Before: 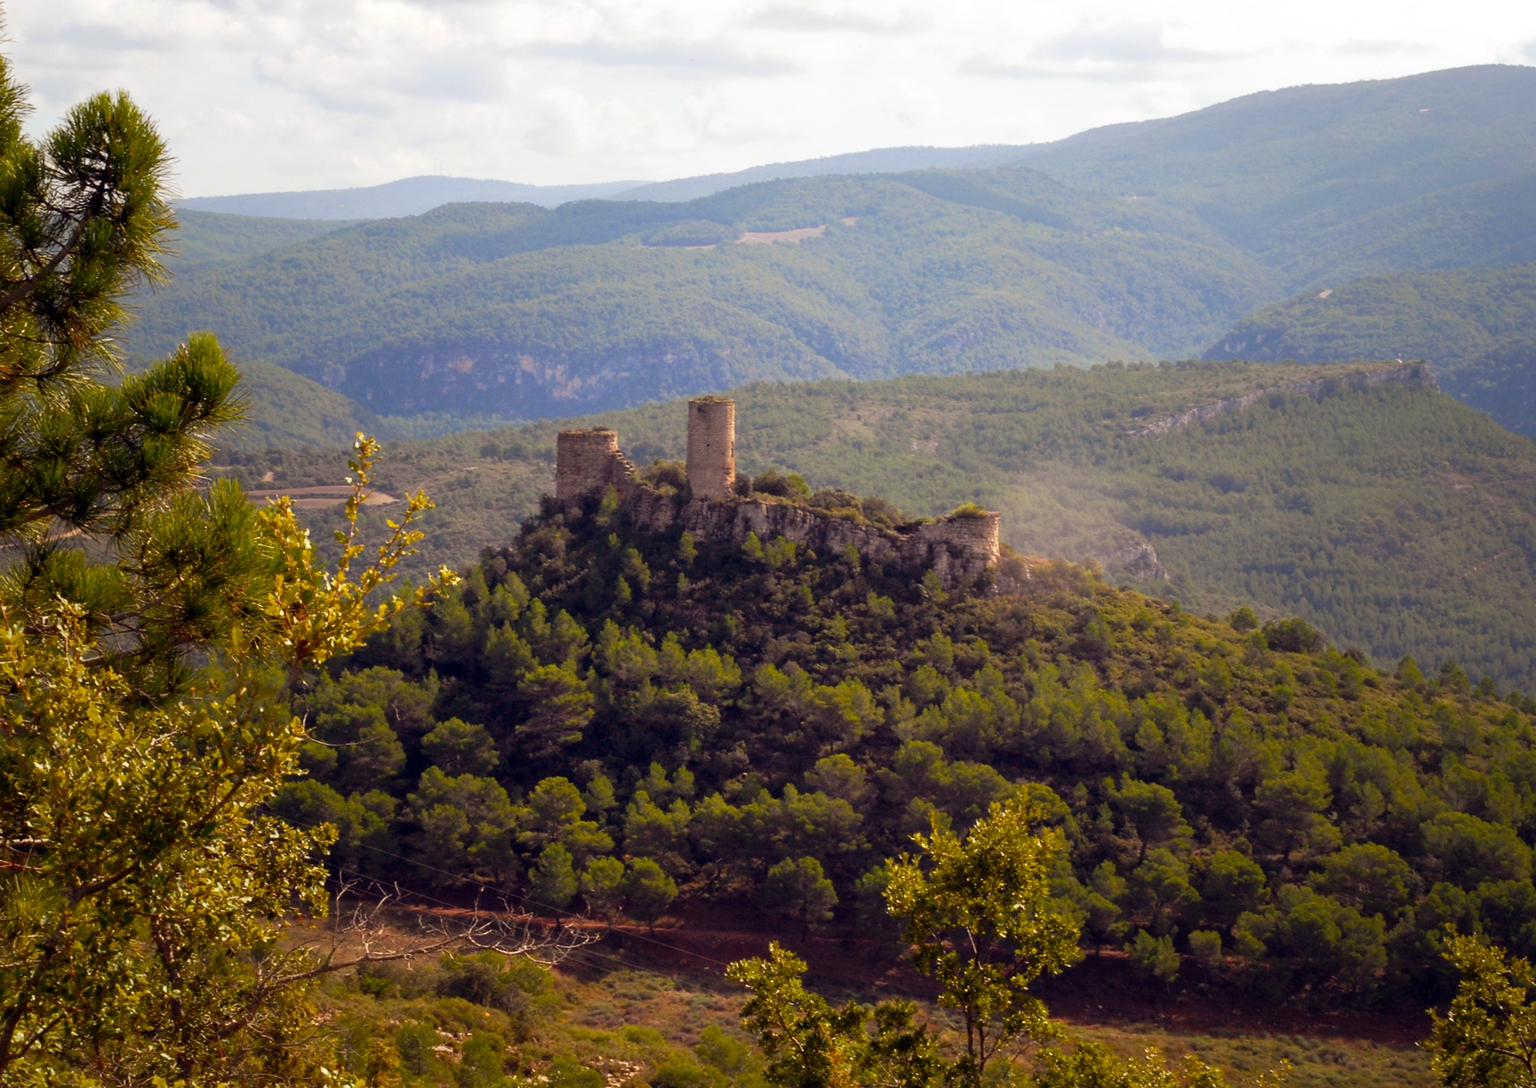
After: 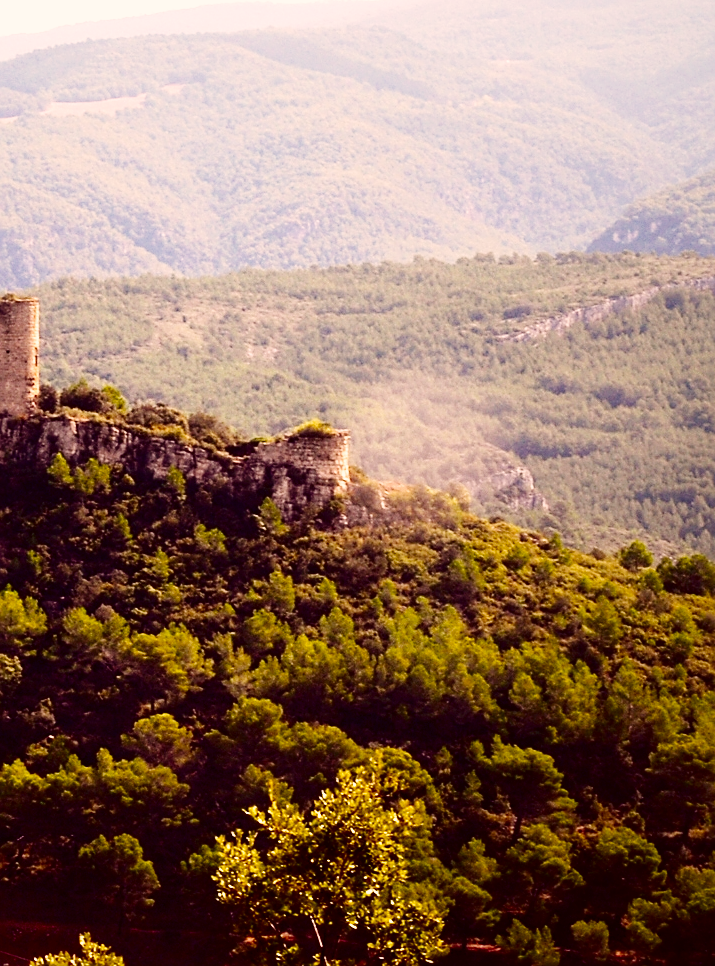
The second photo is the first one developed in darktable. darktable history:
color correction: highlights a* 10.21, highlights b* 9.79, shadows a* 8.61, shadows b* 7.88, saturation 0.8
exposure: compensate highlight preservation false
crop: left 45.721%, top 13.393%, right 14.118%, bottom 10.01%
sharpen: on, module defaults
base curve: curves: ch0 [(0, 0.003) (0.001, 0.002) (0.006, 0.004) (0.02, 0.022) (0.048, 0.086) (0.094, 0.234) (0.162, 0.431) (0.258, 0.629) (0.385, 0.8) (0.548, 0.918) (0.751, 0.988) (1, 1)], preserve colors none
contrast brightness saturation: contrast 0.13, brightness -0.24, saturation 0.14
